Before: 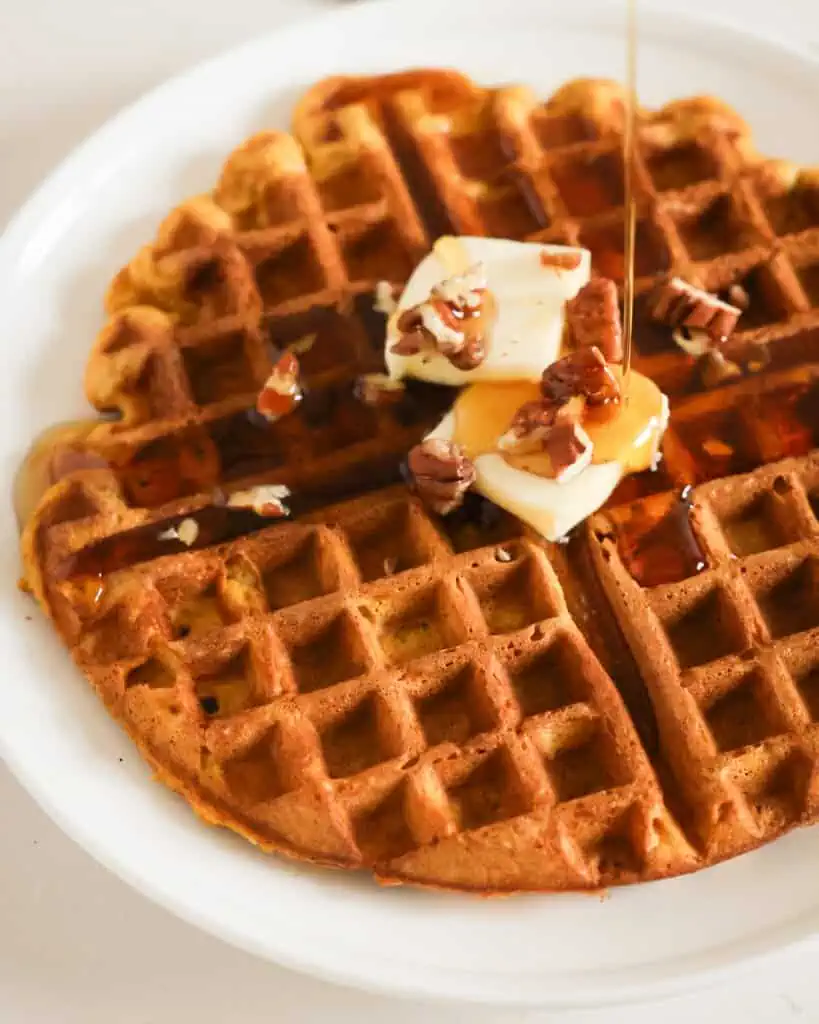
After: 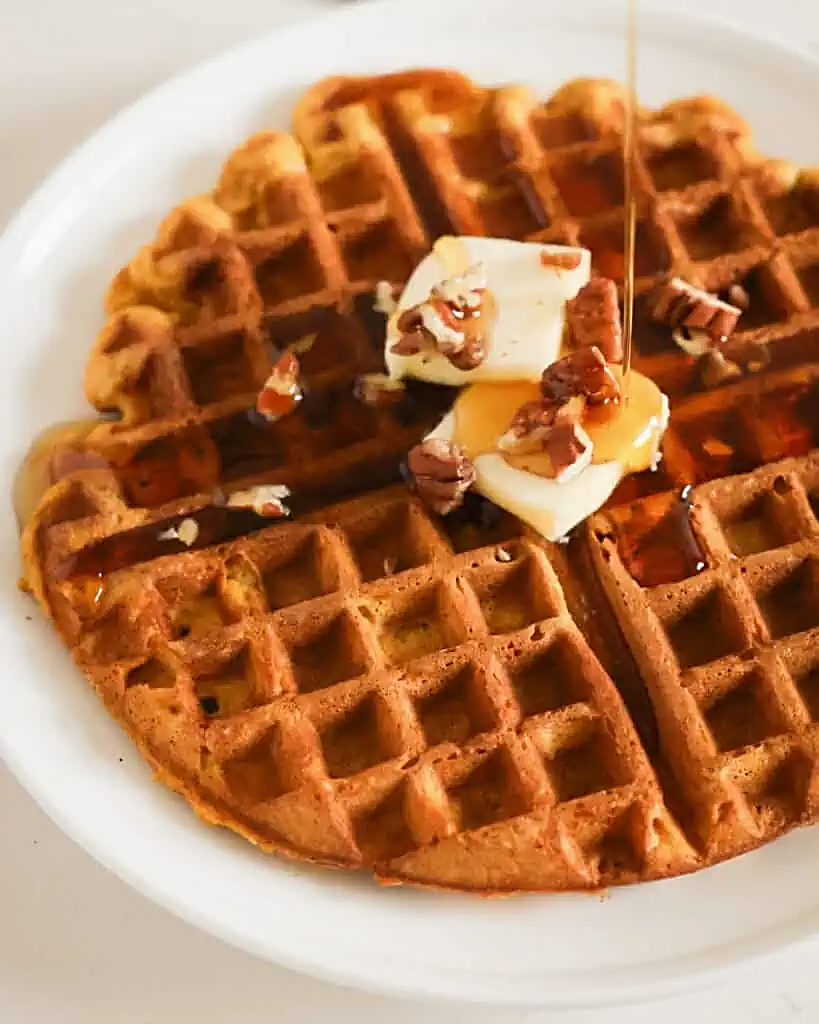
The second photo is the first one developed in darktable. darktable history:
exposure: exposure -0.053 EV, compensate exposure bias true, compensate highlight preservation false
sharpen: on, module defaults
